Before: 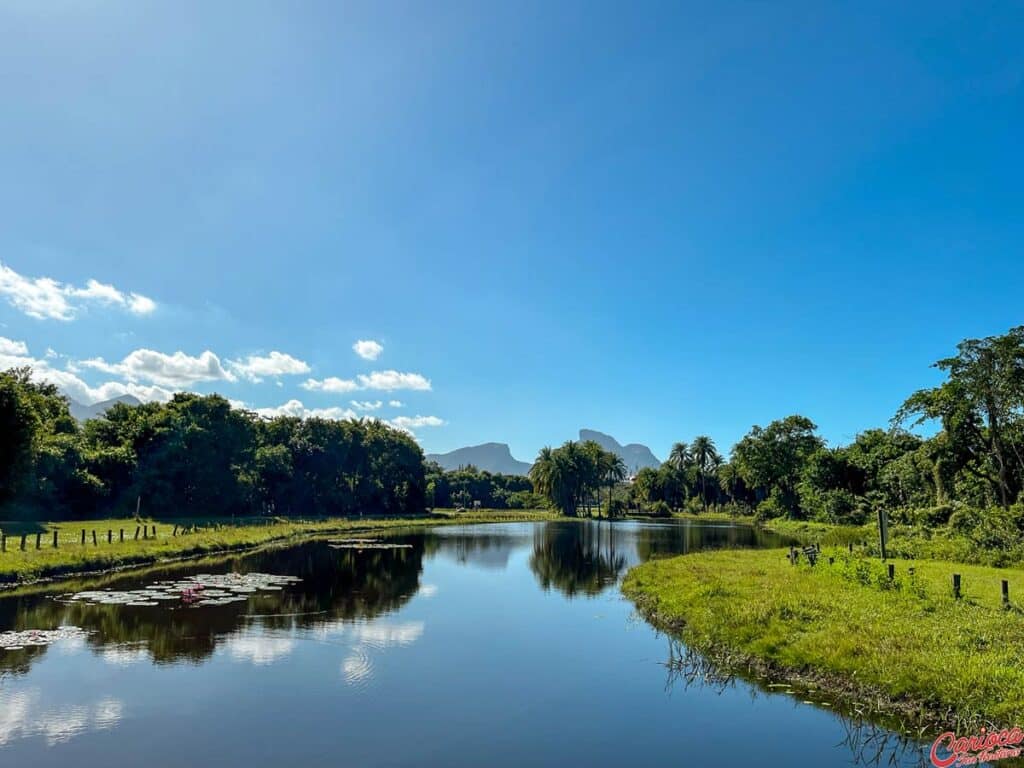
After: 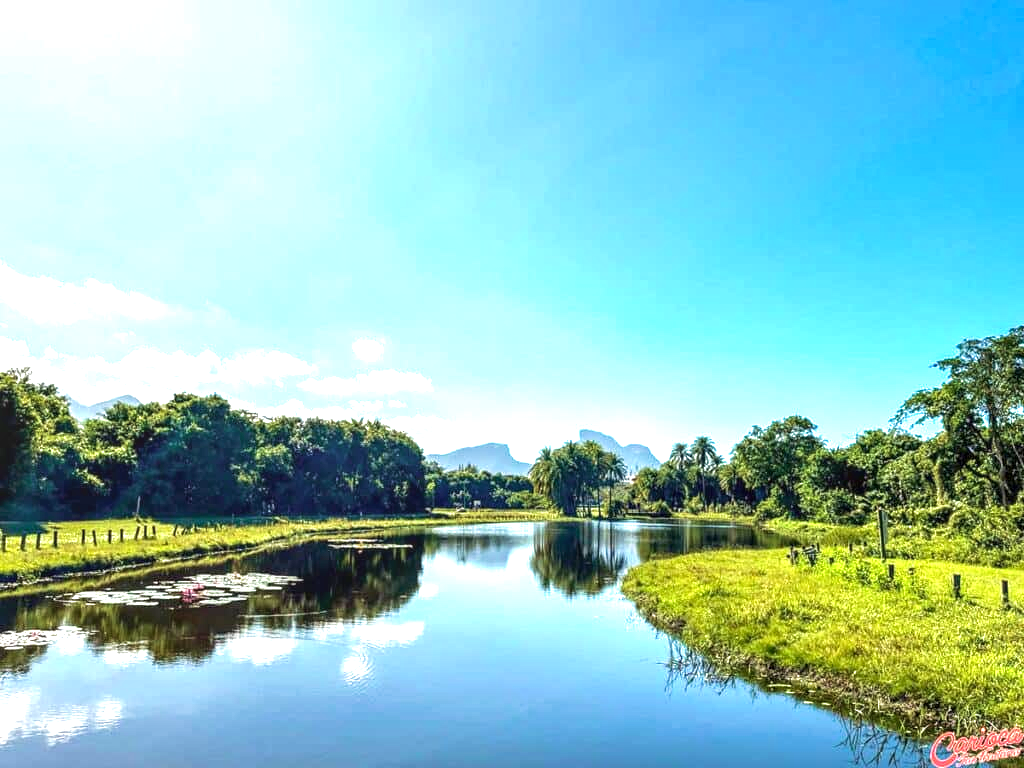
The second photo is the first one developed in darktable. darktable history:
velvia: on, module defaults
local contrast: on, module defaults
exposure: black level correction 0, exposure 1.387 EV, compensate highlight preservation false
